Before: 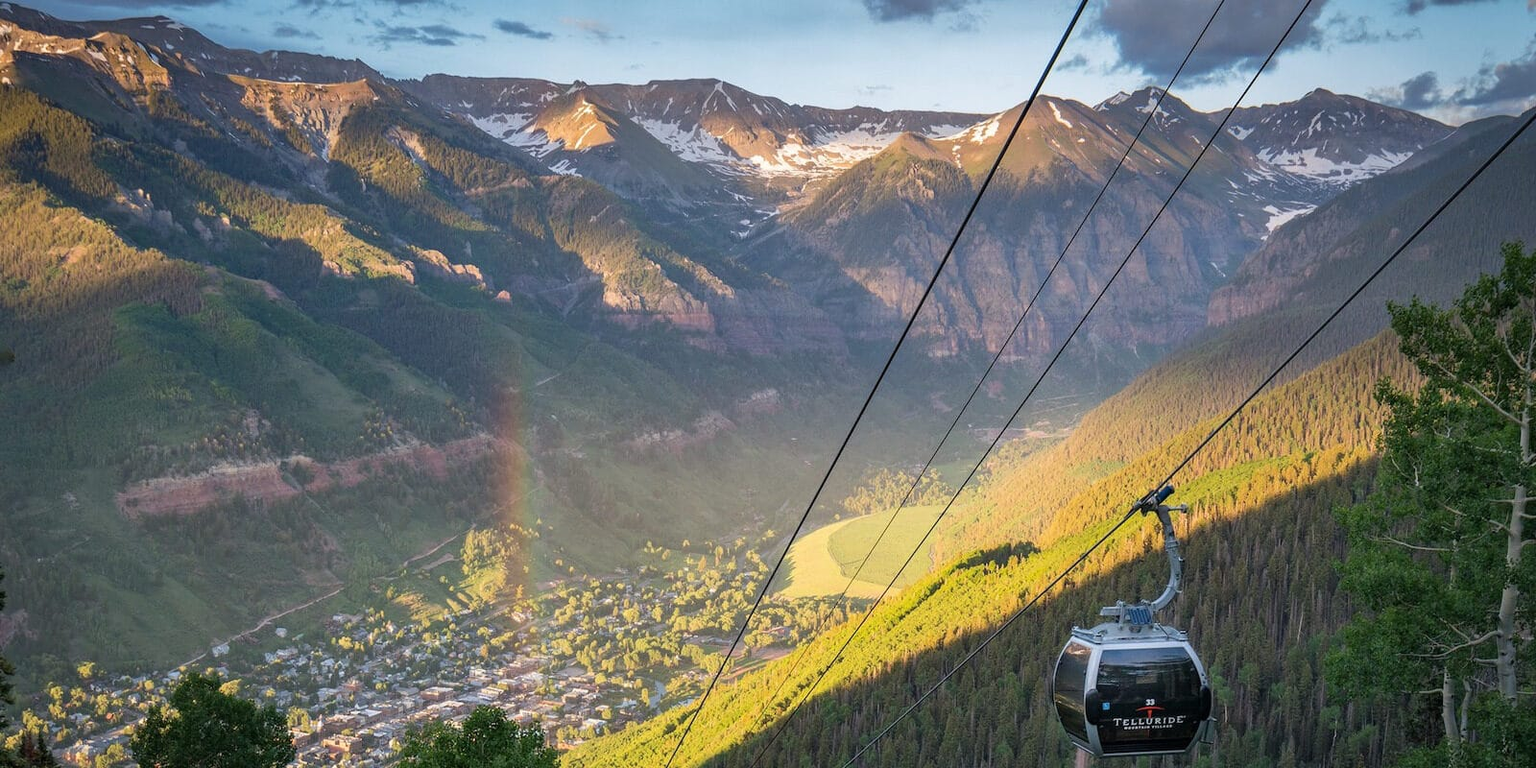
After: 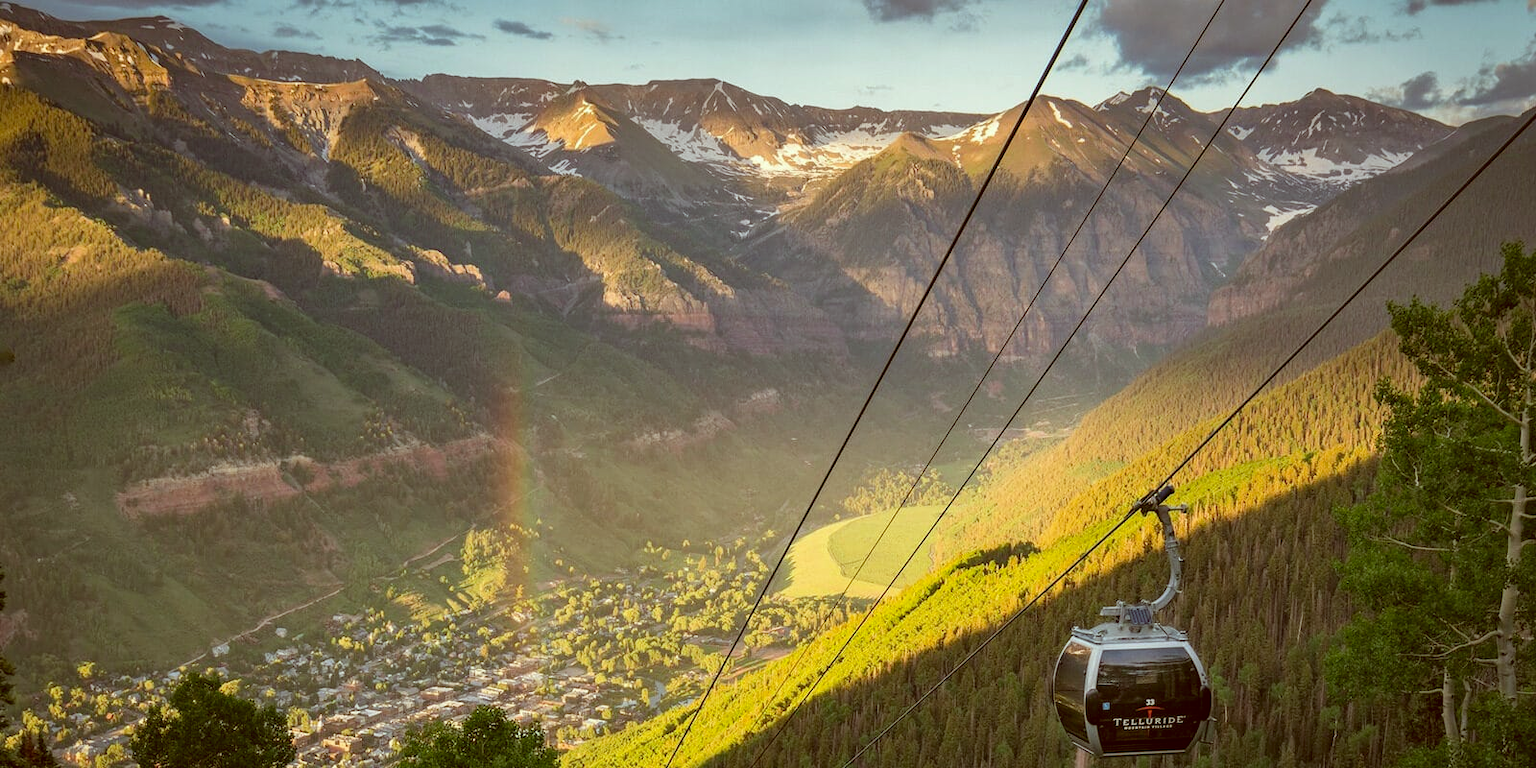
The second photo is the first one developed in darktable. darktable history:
color correction: highlights a* -6.02, highlights b* 9.26, shadows a* 10.7, shadows b* 23.83
